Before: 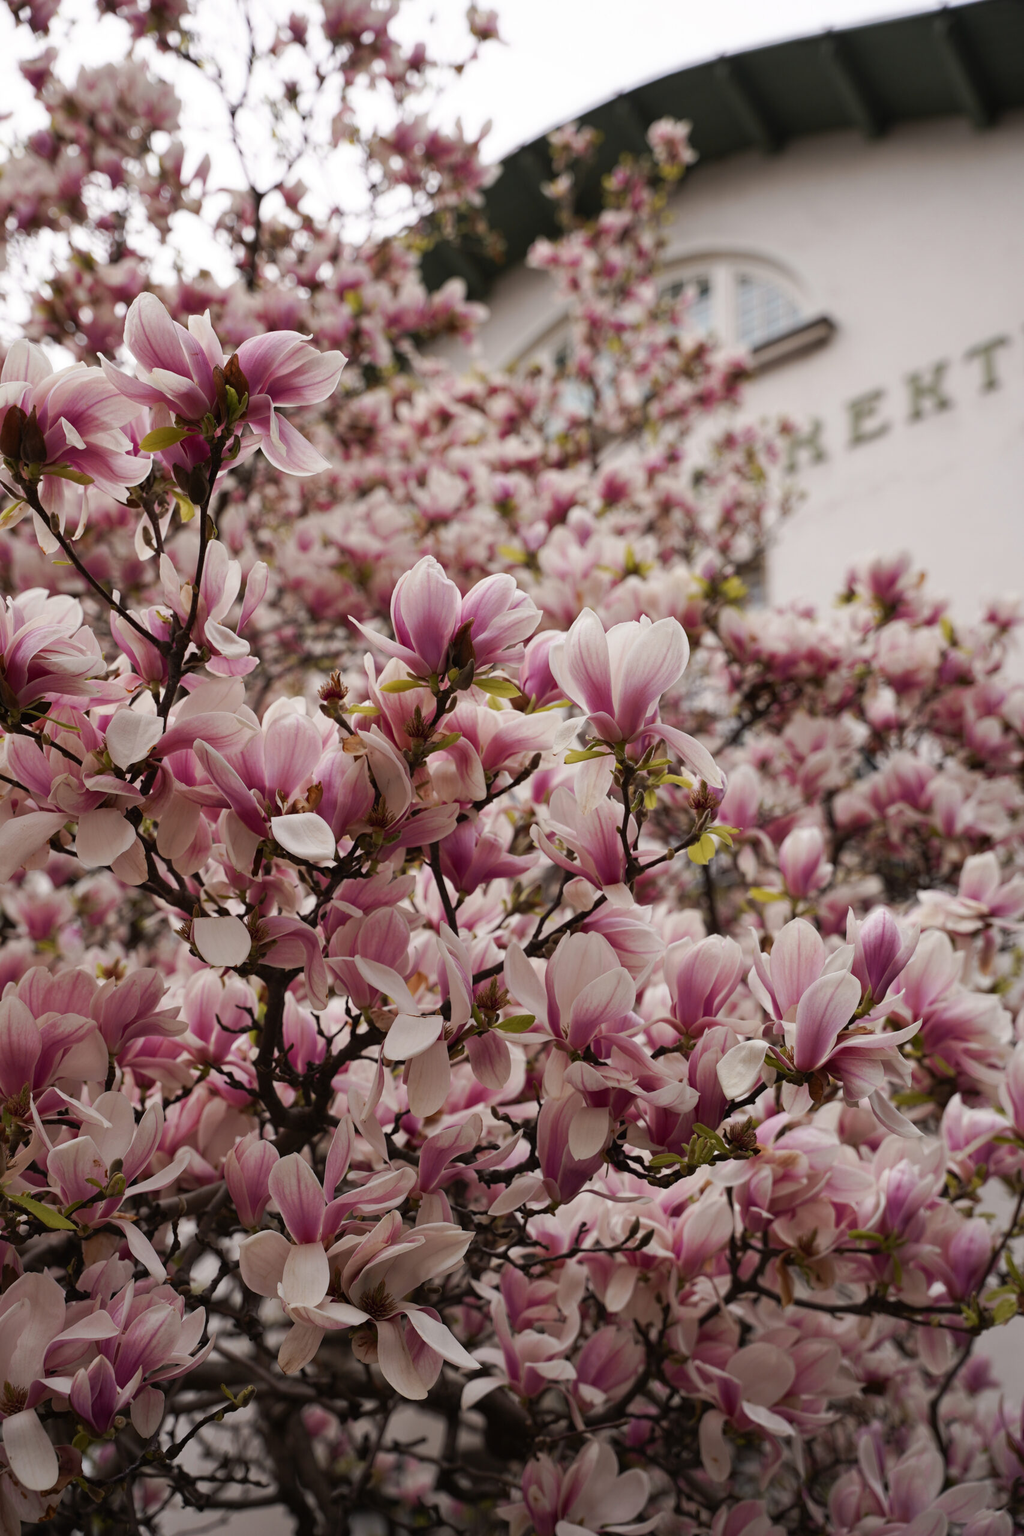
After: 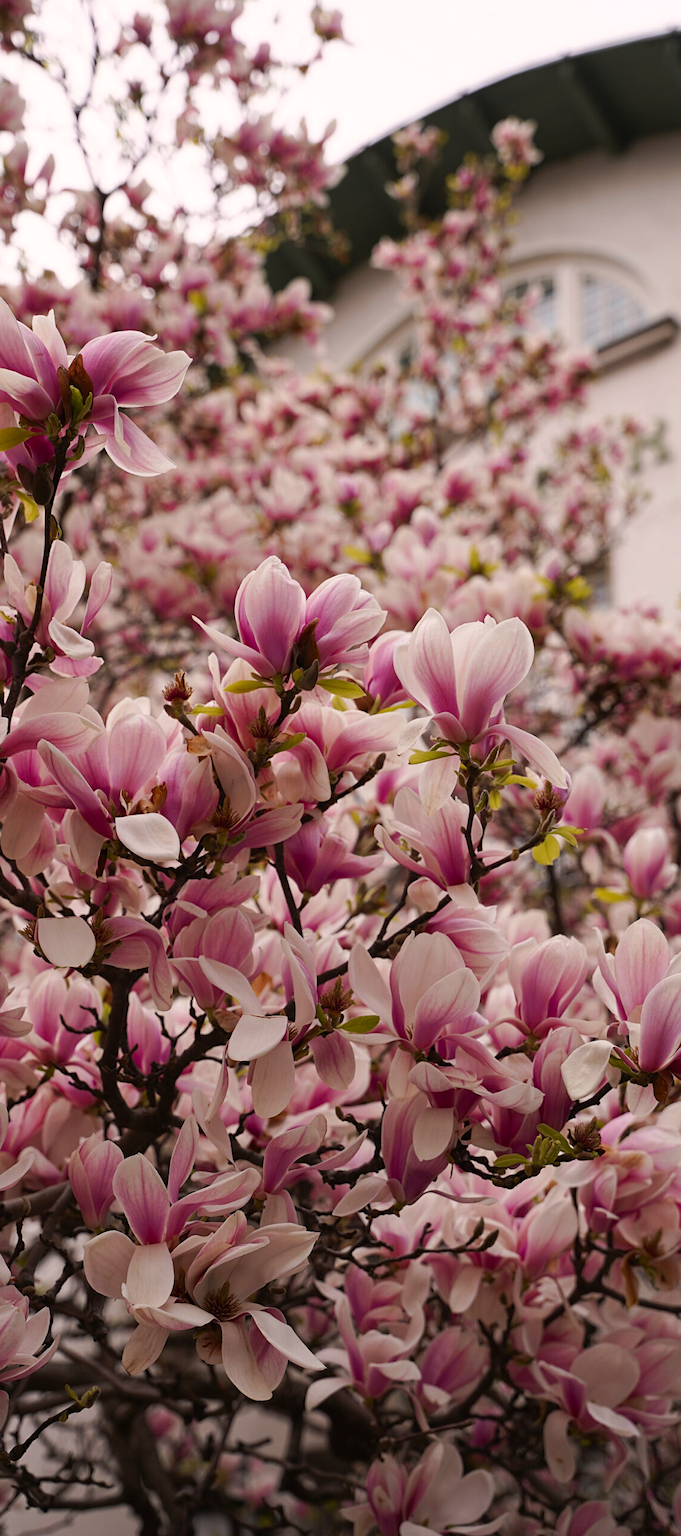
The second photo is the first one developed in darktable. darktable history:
crop and rotate: left 15.235%, right 18.181%
color correction: highlights a* 3.47, highlights b* 2.01, saturation 1.18
sharpen: amount 0.212
